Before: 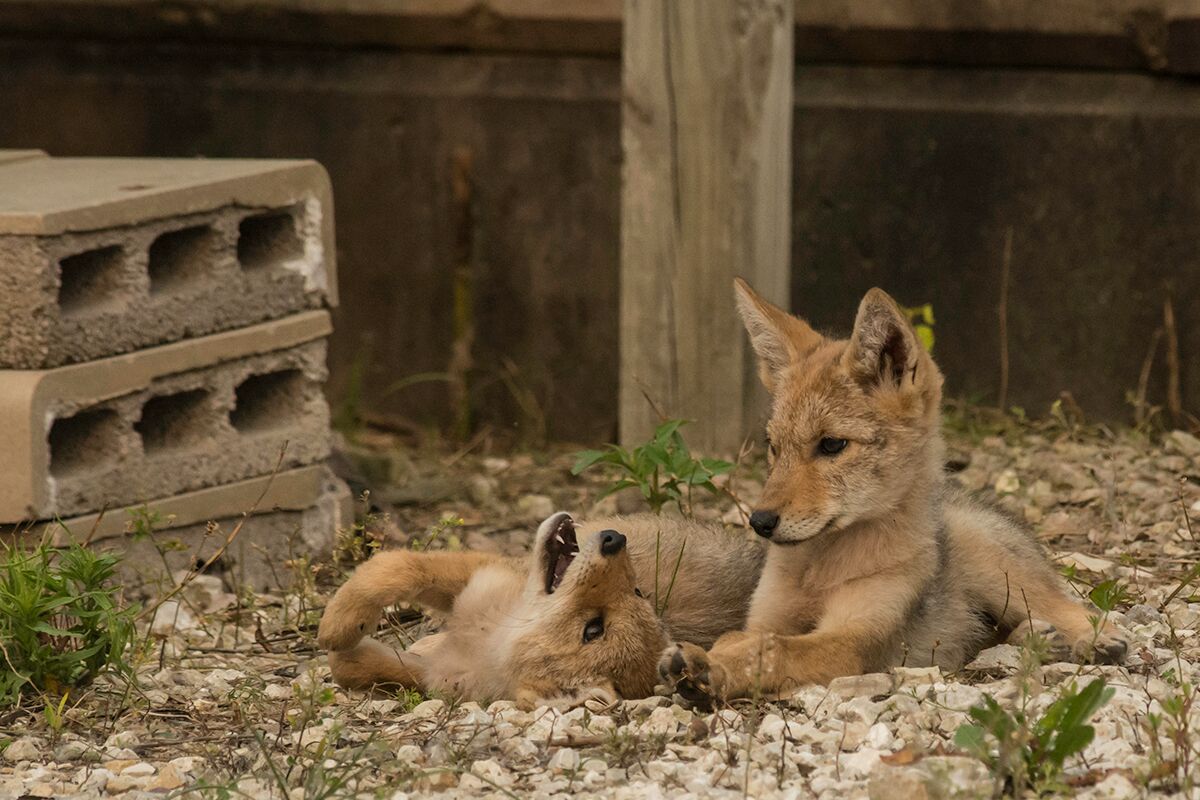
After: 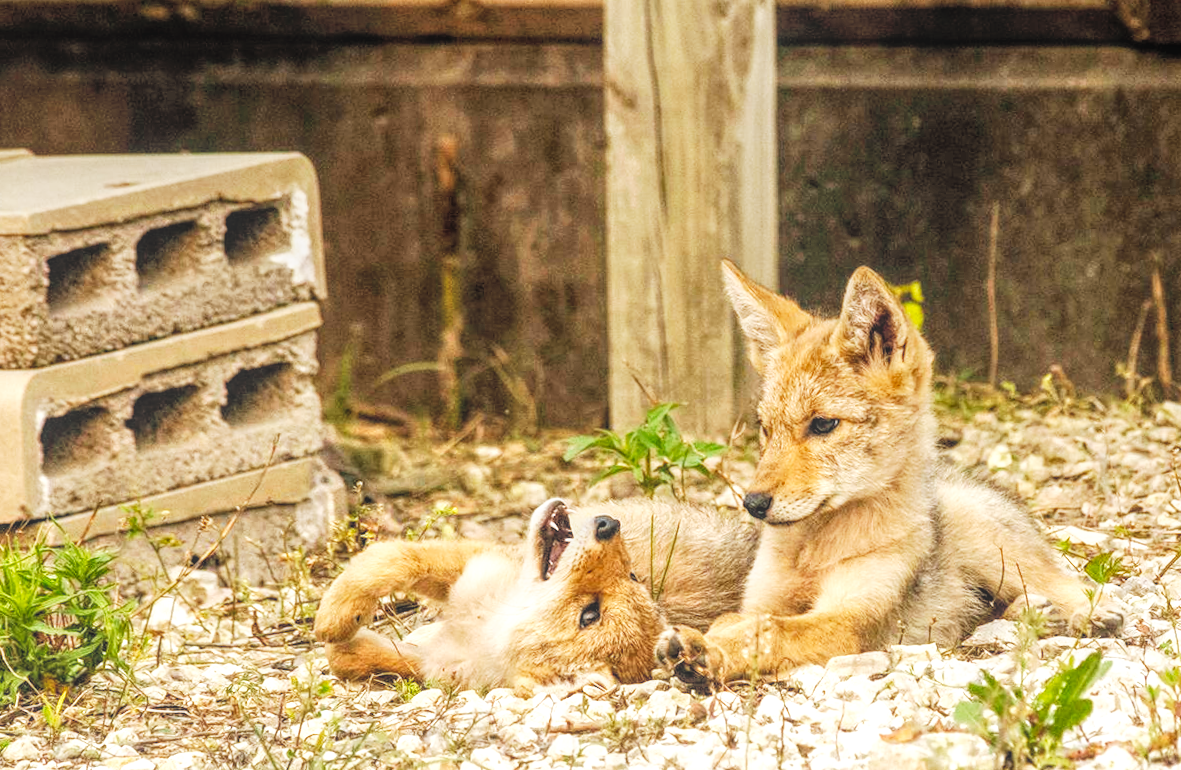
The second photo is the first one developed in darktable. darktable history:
white balance: red 0.976, blue 1.04
rotate and perspective: rotation -1.42°, crop left 0.016, crop right 0.984, crop top 0.035, crop bottom 0.965
local contrast: highlights 66%, shadows 33%, detail 166%, midtone range 0.2
contrast brightness saturation: brightness 0.15
base curve: curves: ch0 [(0, 0) (0.007, 0.004) (0.027, 0.03) (0.046, 0.07) (0.207, 0.54) (0.442, 0.872) (0.673, 0.972) (1, 1)], preserve colors none
exposure: black level correction 0.003, exposure 0.383 EV, compensate highlight preservation false
